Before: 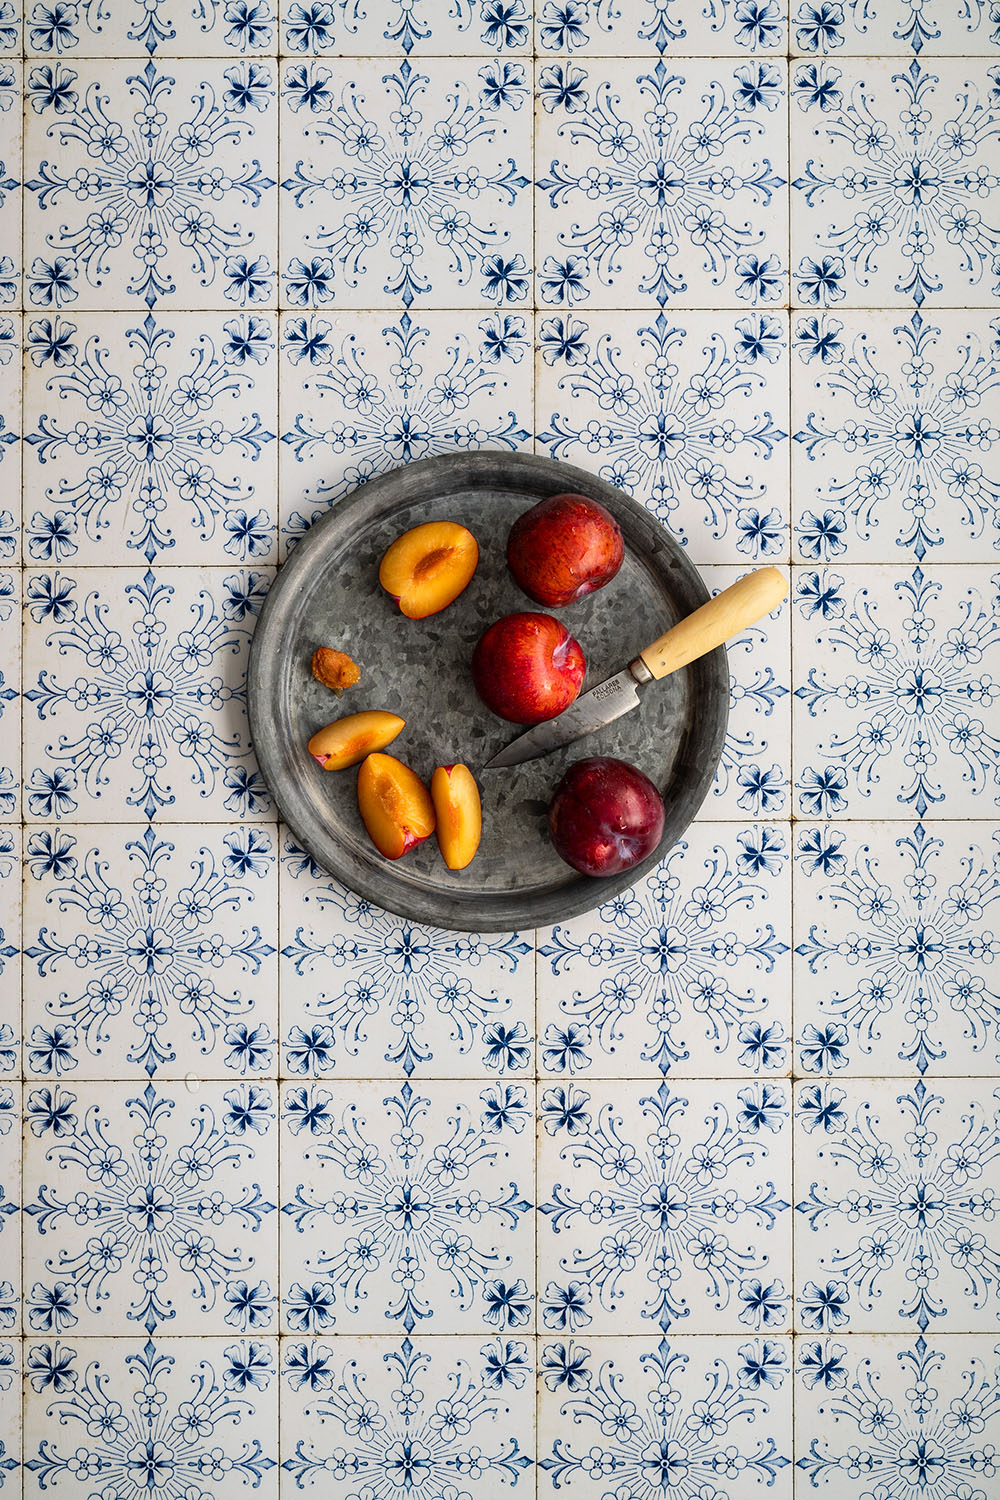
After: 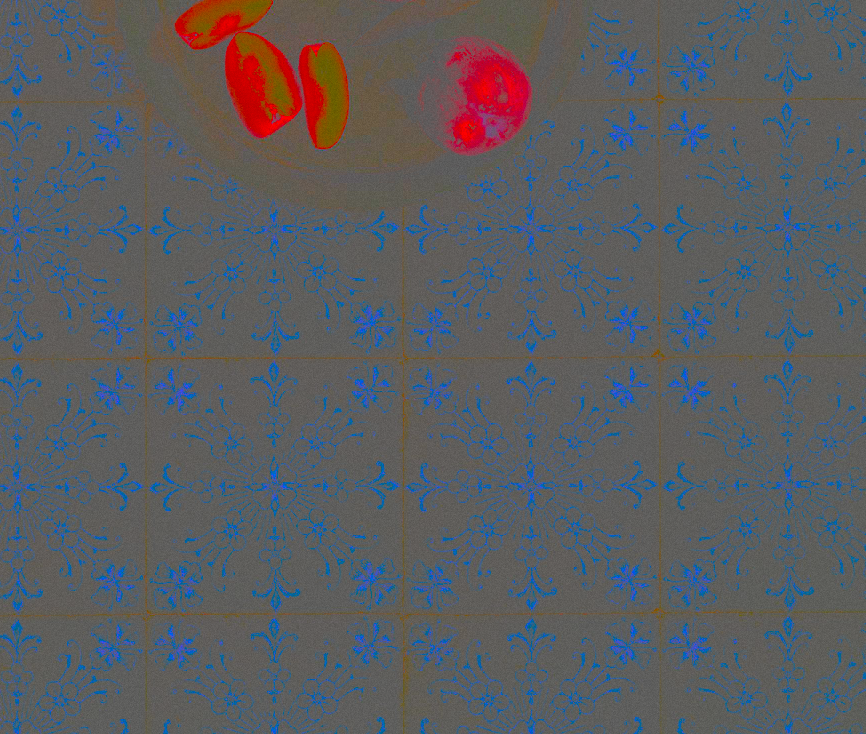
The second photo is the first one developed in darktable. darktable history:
contrast brightness saturation: contrast -0.99, brightness -0.17, saturation 0.75
sigmoid: contrast 1.8, skew -0.2, preserve hue 0%, red attenuation 0.1, red rotation 0.035, green attenuation 0.1, green rotation -0.017, blue attenuation 0.15, blue rotation -0.052, base primaries Rec2020
grain: coarseness 0.09 ISO, strength 16.61%
crop and rotate: left 13.306%, top 48.129%, bottom 2.928%
